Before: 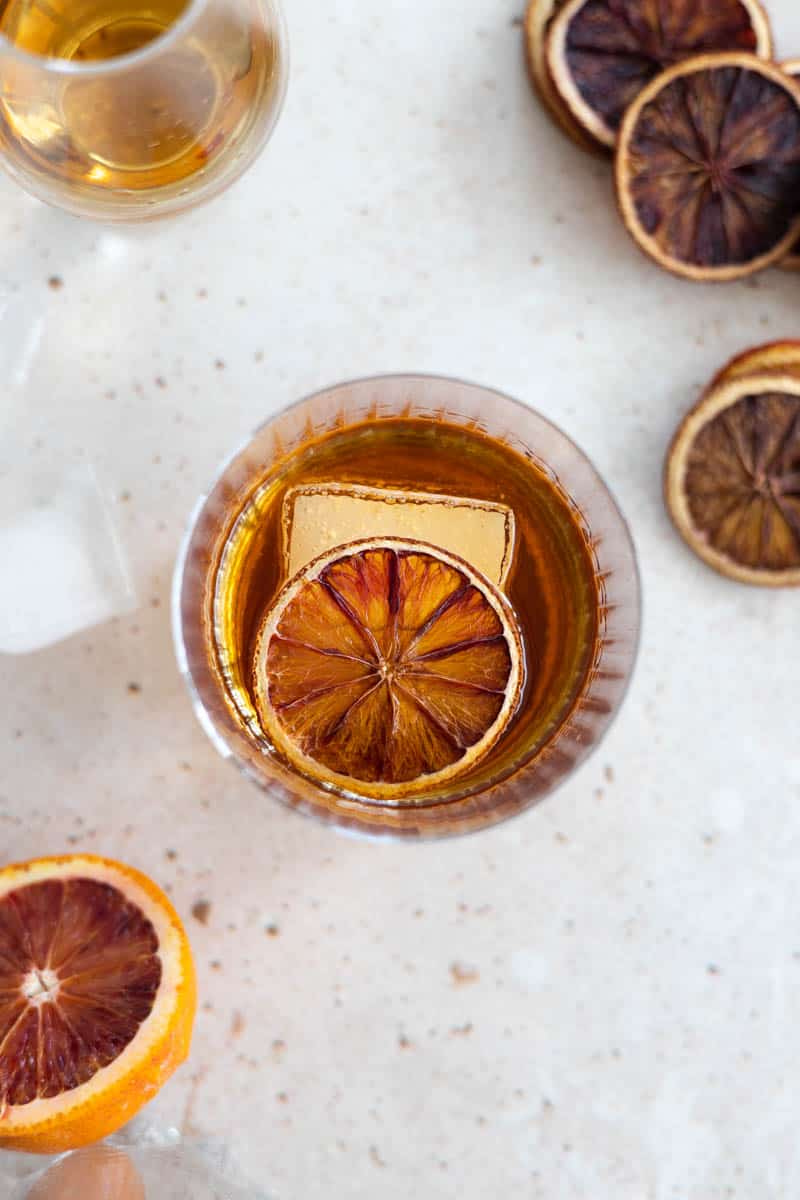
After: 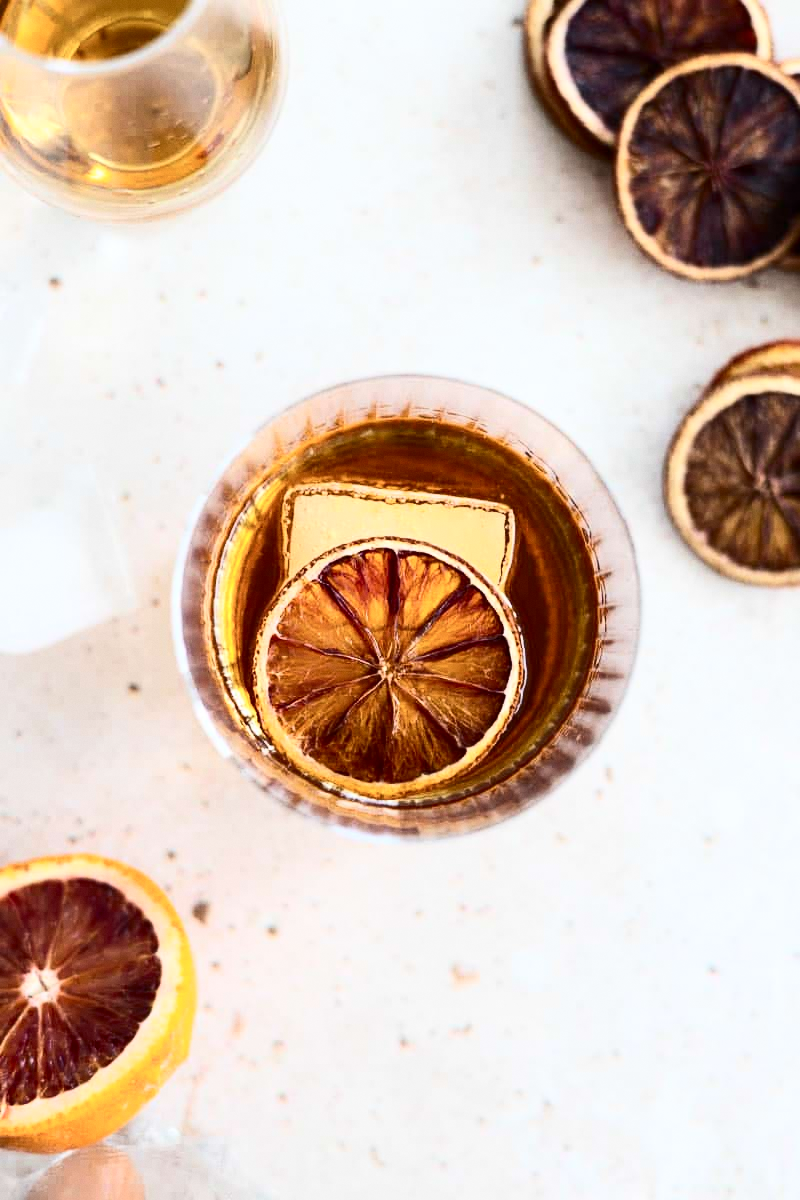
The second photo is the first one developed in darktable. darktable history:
contrast brightness saturation: contrast 0.39, brightness 0.1
grain: coarseness 0.09 ISO, strength 10%
